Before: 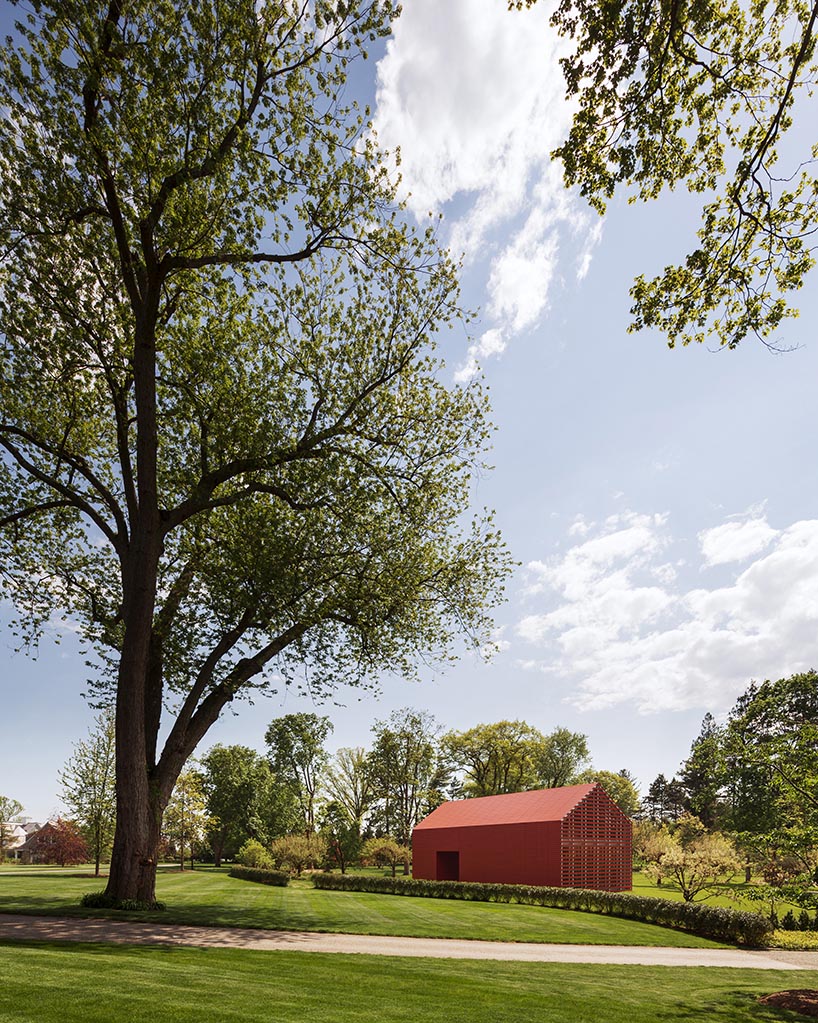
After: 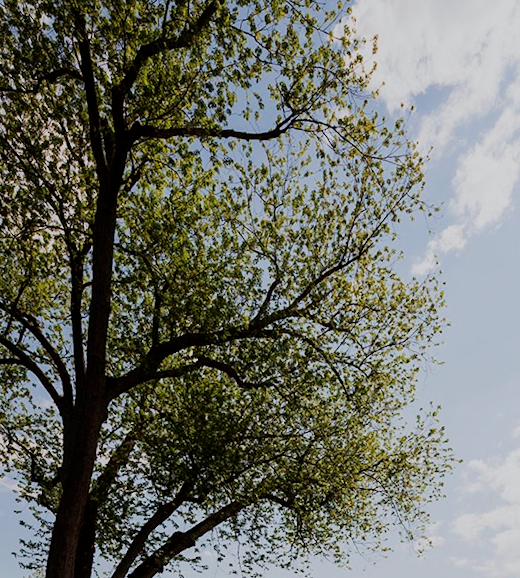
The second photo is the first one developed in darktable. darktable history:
filmic rgb: black relative exposure -16 EV, white relative exposure 6.92 EV, hardness 4.7
crop and rotate: angle -4.99°, left 2.122%, top 6.945%, right 27.566%, bottom 30.519%
